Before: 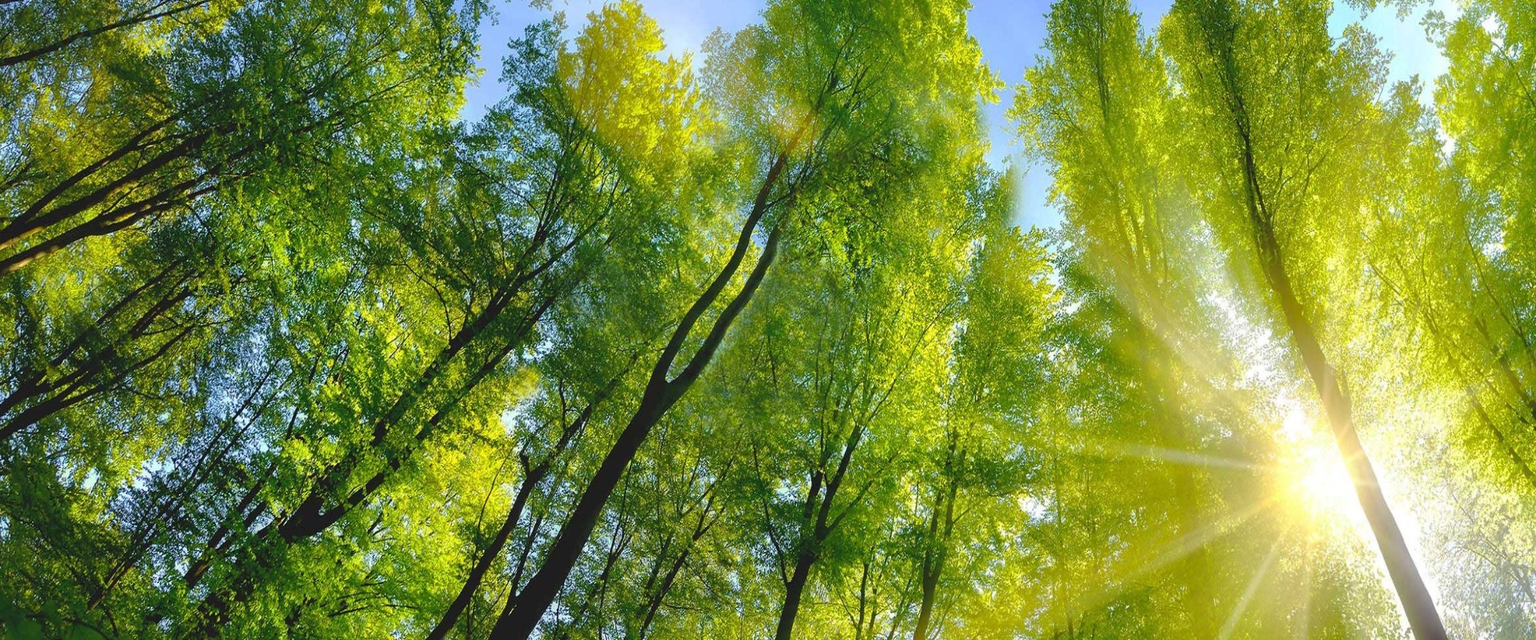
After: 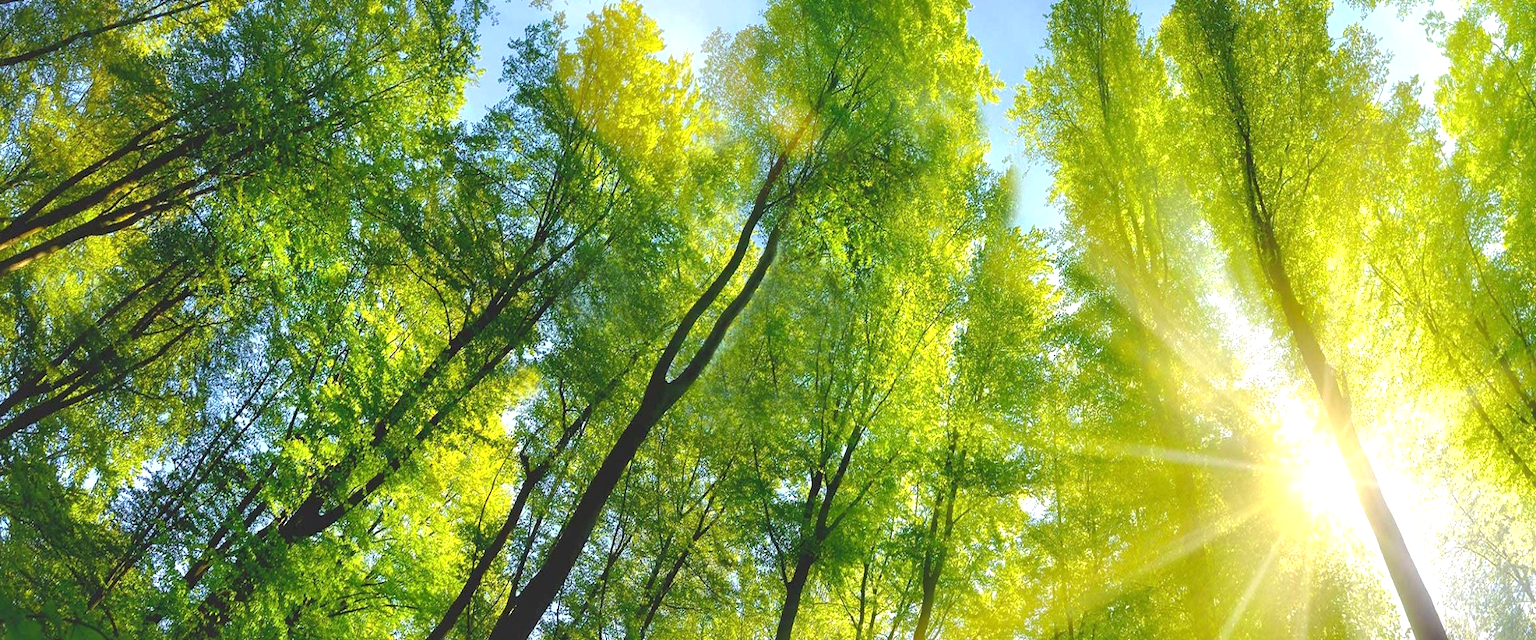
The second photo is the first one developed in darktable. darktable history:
exposure: exposure 0.485 EV, compensate highlight preservation false
shadows and highlights: shadows 43.06, highlights 6.94
